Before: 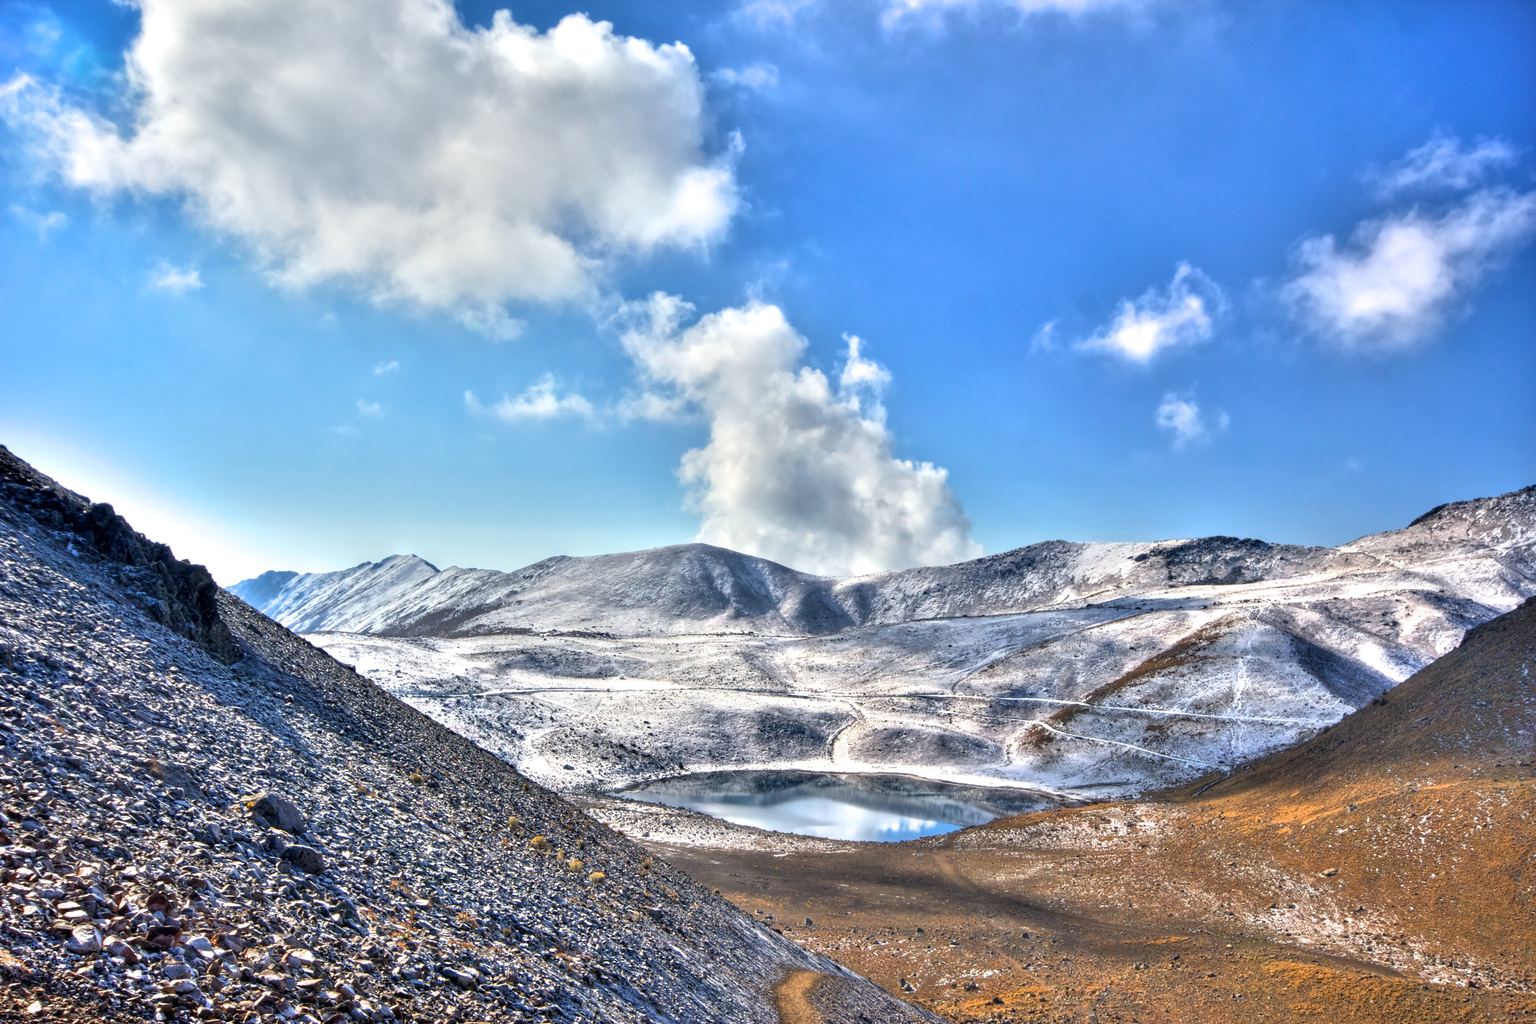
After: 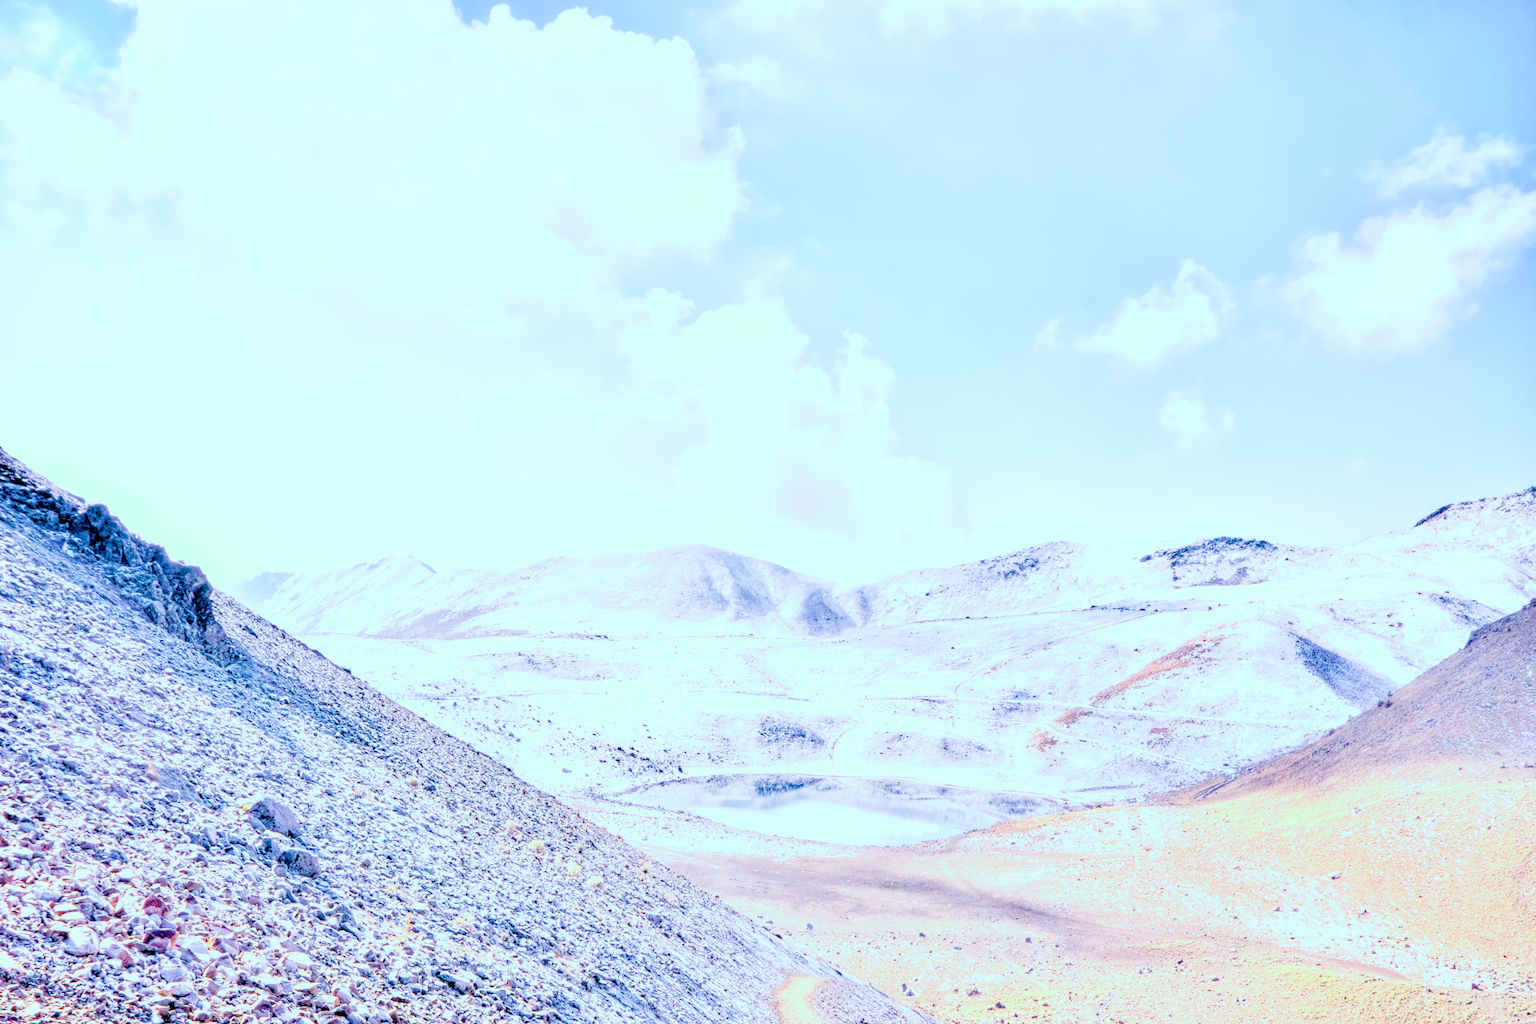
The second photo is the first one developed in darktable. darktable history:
local contrast: on, module defaults
color calibration: illuminant as shot in camera, x 0.358, y 0.373, temperature 4628.91 K
color balance: mode lift, gamma, gain (sRGB), lift [0.997, 0.979, 1.021, 1.011], gamma [1, 1.084, 0.916, 0.998], gain [1, 0.87, 1.13, 1.101], contrast 4.55%, contrast fulcrum 38.24%, output saturation 104.09%
color balance rgb: shadows lift › luminance -7.7%, shadows lift › chroma 2.13%, shadows lift › hue 165.27°, power › luminance -7.77%, power › chroma 1.1%, power › hue 215.88°, highlights gain › luminance 15.15%, highlights gain › chroma 7%, highlights gain › hue 125.57°, global offset › luminance -0.33%, global offset › chroma 0.11%, global offset › hue 165.27°, perceptual saturation grading › global saturation 24.42%, perceptual saturation grading › highlights -24.42%, perceptual saturation grading › mid-tones 24.42%, perceptual saturation grading › shadows 40%, perceptual brilliance grading › global brilliance -5%, perceptual brilliance grading › highlights 24.42%, perceptual brilliance grading › mid-tones 7%, perceptual brilliance grading › shadows -5%
denoise (profiled): preserve shadows 1.52, scattering 0.002, a [-1, 0, 0], compensate highlight preservation false
exposure: black level correction 0, exposure 0.7 EV, compensate exposure bias true, compensate highlight preservation false
filmic rgb: black relative exposure -6.98 EV, white relative exposure 5.63 EV, hardness 2.86
haze removal: compatibility mode true, adaptive false
highlight reconstruction: method reconstruct in LCh
hot pixels: on, module defaults
lens correction: scale 1, crop 1, focal 16, aperture 5.6, distance 1000, camera "Canon EOS RP", lens "Canon RF 16mm F2.8 STM"
shadows and highlights: shadows 0, highlights 40
white balance: red 2.229, blue 1.46
tone equalizer: -8 EV 0.25 EV, -7 EV 0.417 EV, -6 EV 0.417 EV, -5 EV 0.25 EV, -3 EV -0.25 EV, -2 EV -0.417 EV, -1 EV -0.417 EV, +0 EV -0.25 EV, edges refinement/feathering 500, mask exposure compensation -1.57 EV, preserve details guided filter
velvia: on, module defaults
